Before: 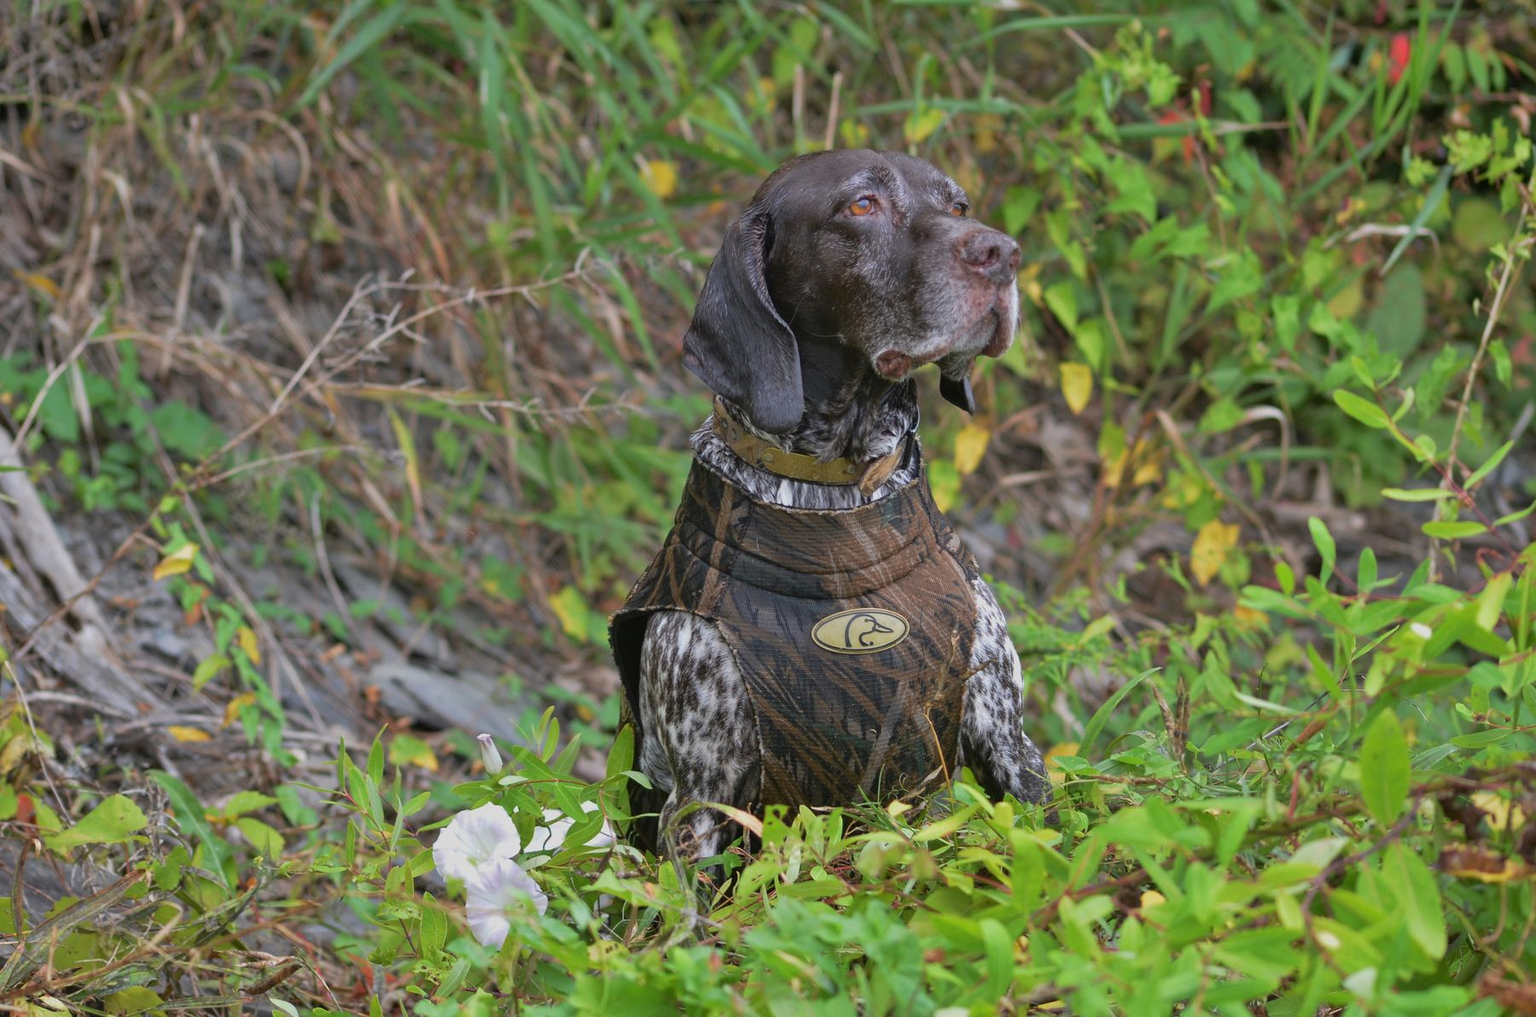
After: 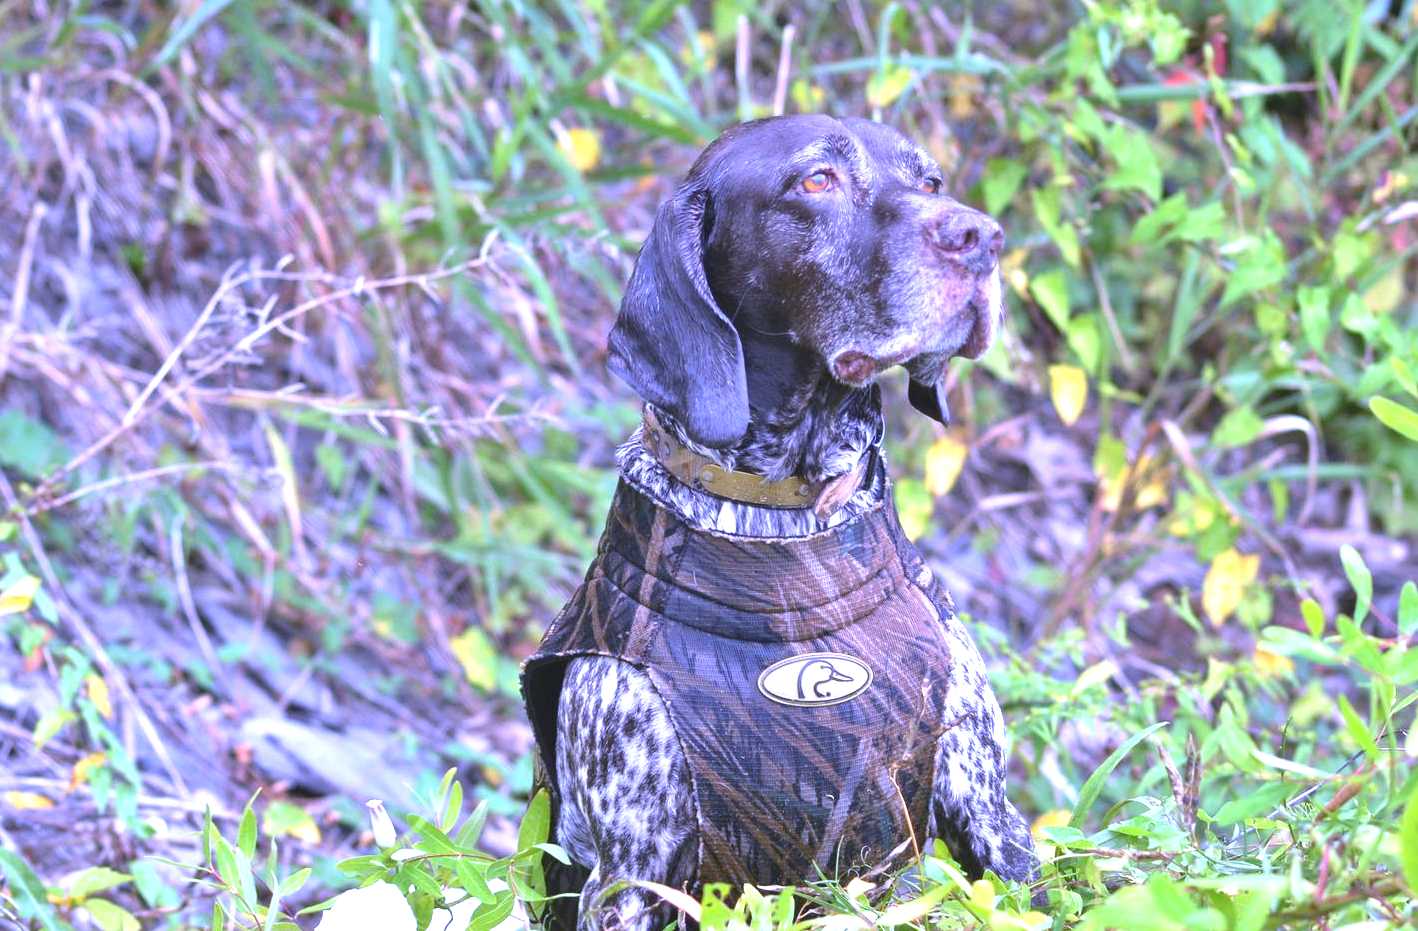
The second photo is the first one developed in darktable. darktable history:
local contrast: mode bilateral grid, contrast 20, coarseness 50, detail 120%, midtone range 0.2
exposure: black level correction -0.002, exposure 1.35 EV, compensate highlight preservation false
crop and rotate: left 10.77%, top 5.1%, right 10.41%, bottom 16.76%
white balance: red 0.98, blue 1.61
